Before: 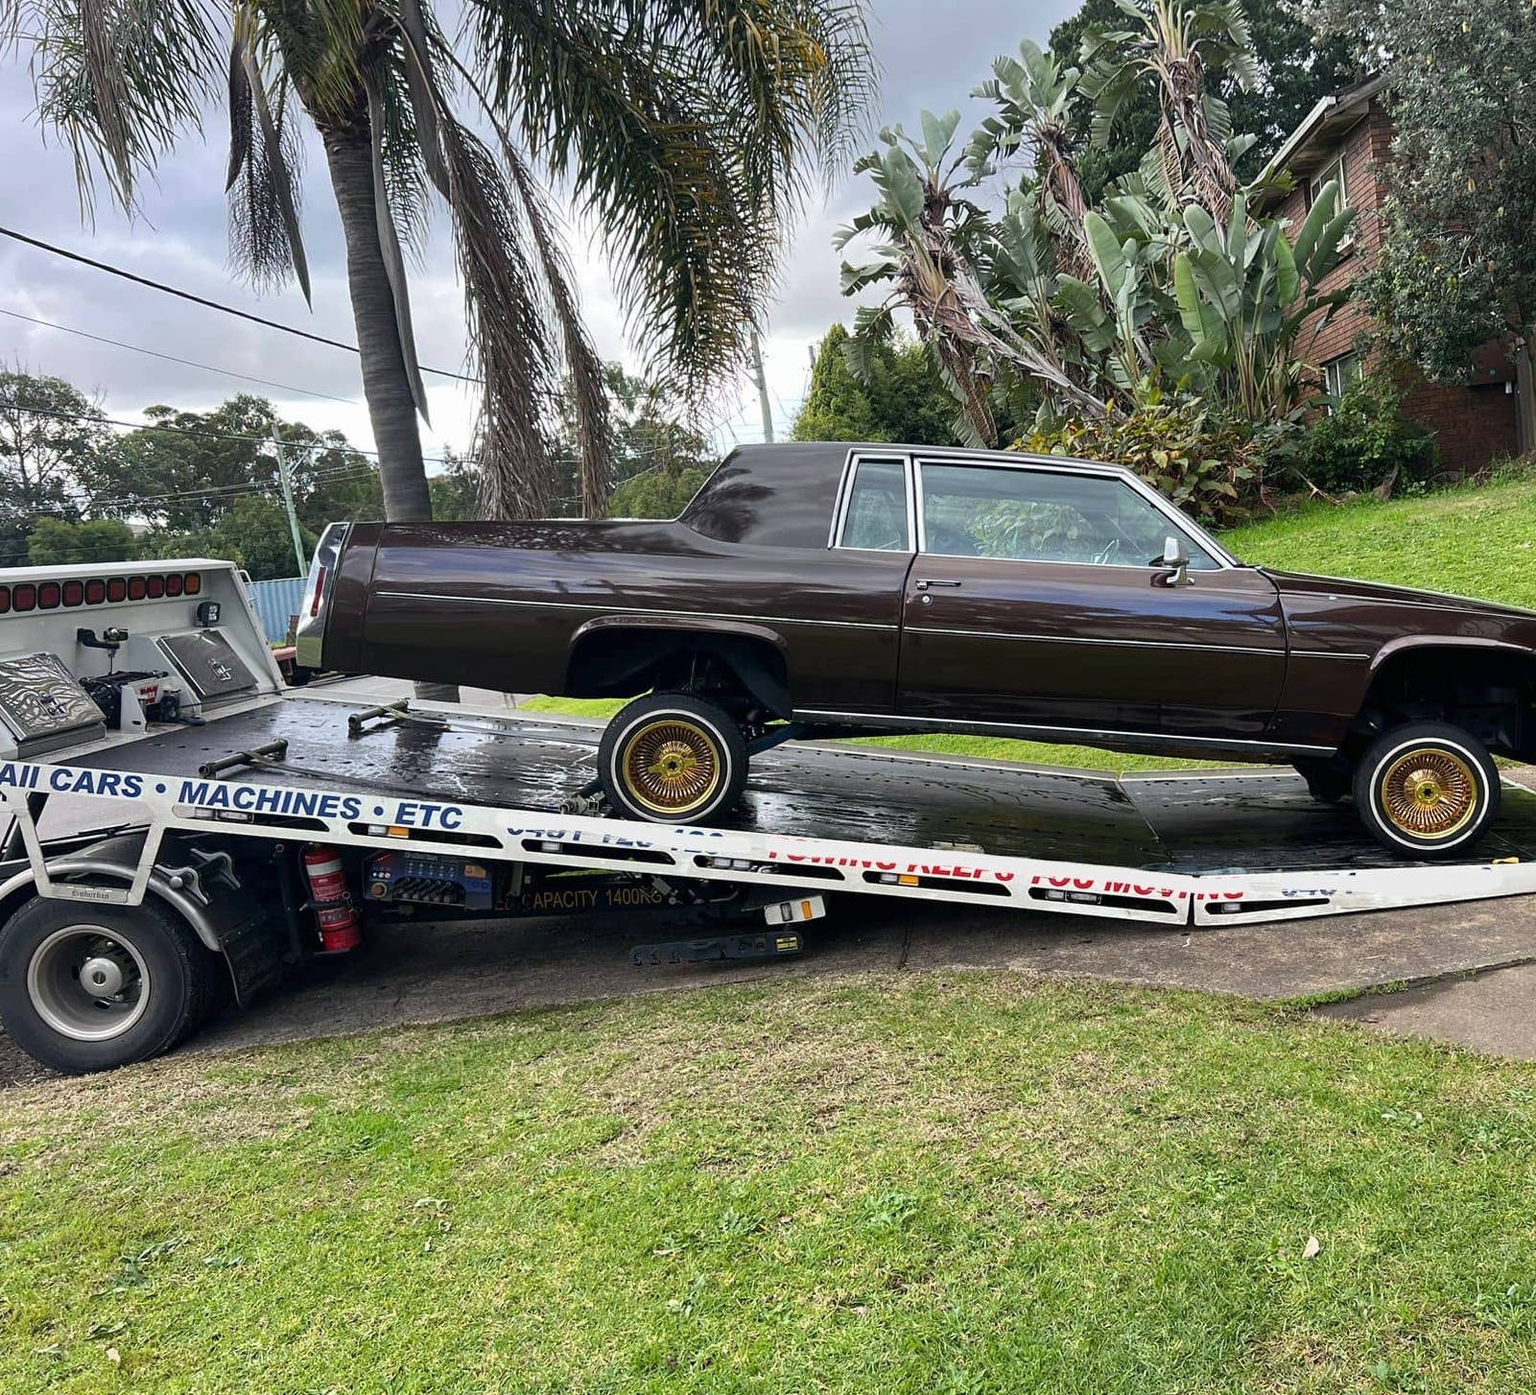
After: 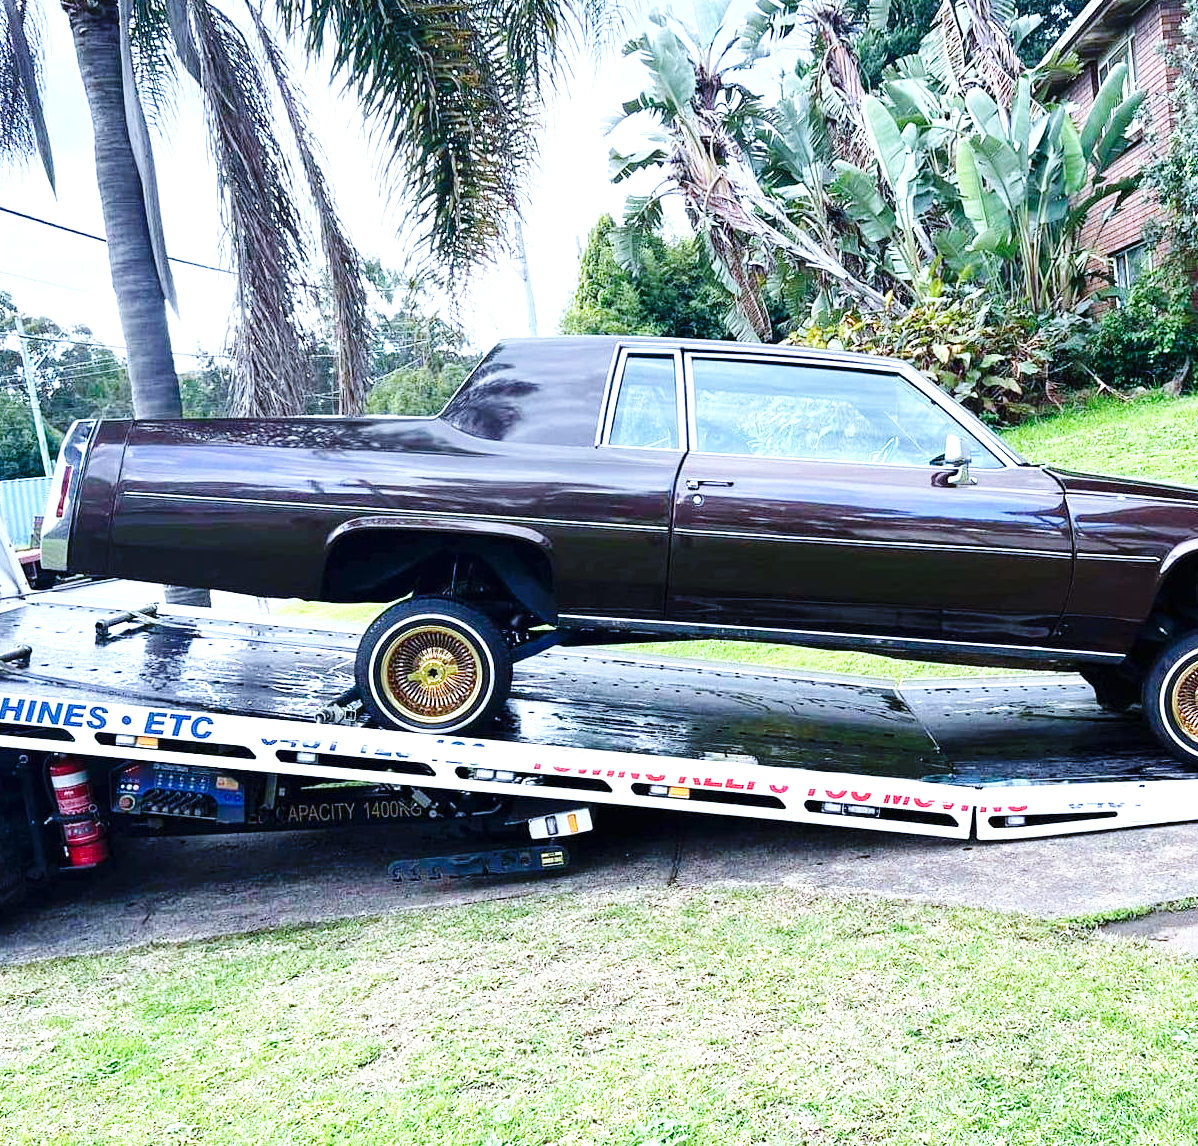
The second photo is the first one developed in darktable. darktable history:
exposure: exposure 1.16 EV, compensate exposure bias true, compensate highlight preservation false
color calibration: illuminant custom, x 0.39, y 0.392, temperature 3856.94 K
base curve: curves: ch0 [(0, 0) (0.036, 0.025) (0.121, 0.166) (0.206, 0.329) (0.605, 0.79) (1, 1)], preserve colors none
crop: left 16.768%, top 8.653%, right 8.362%, bottom 12.485%
